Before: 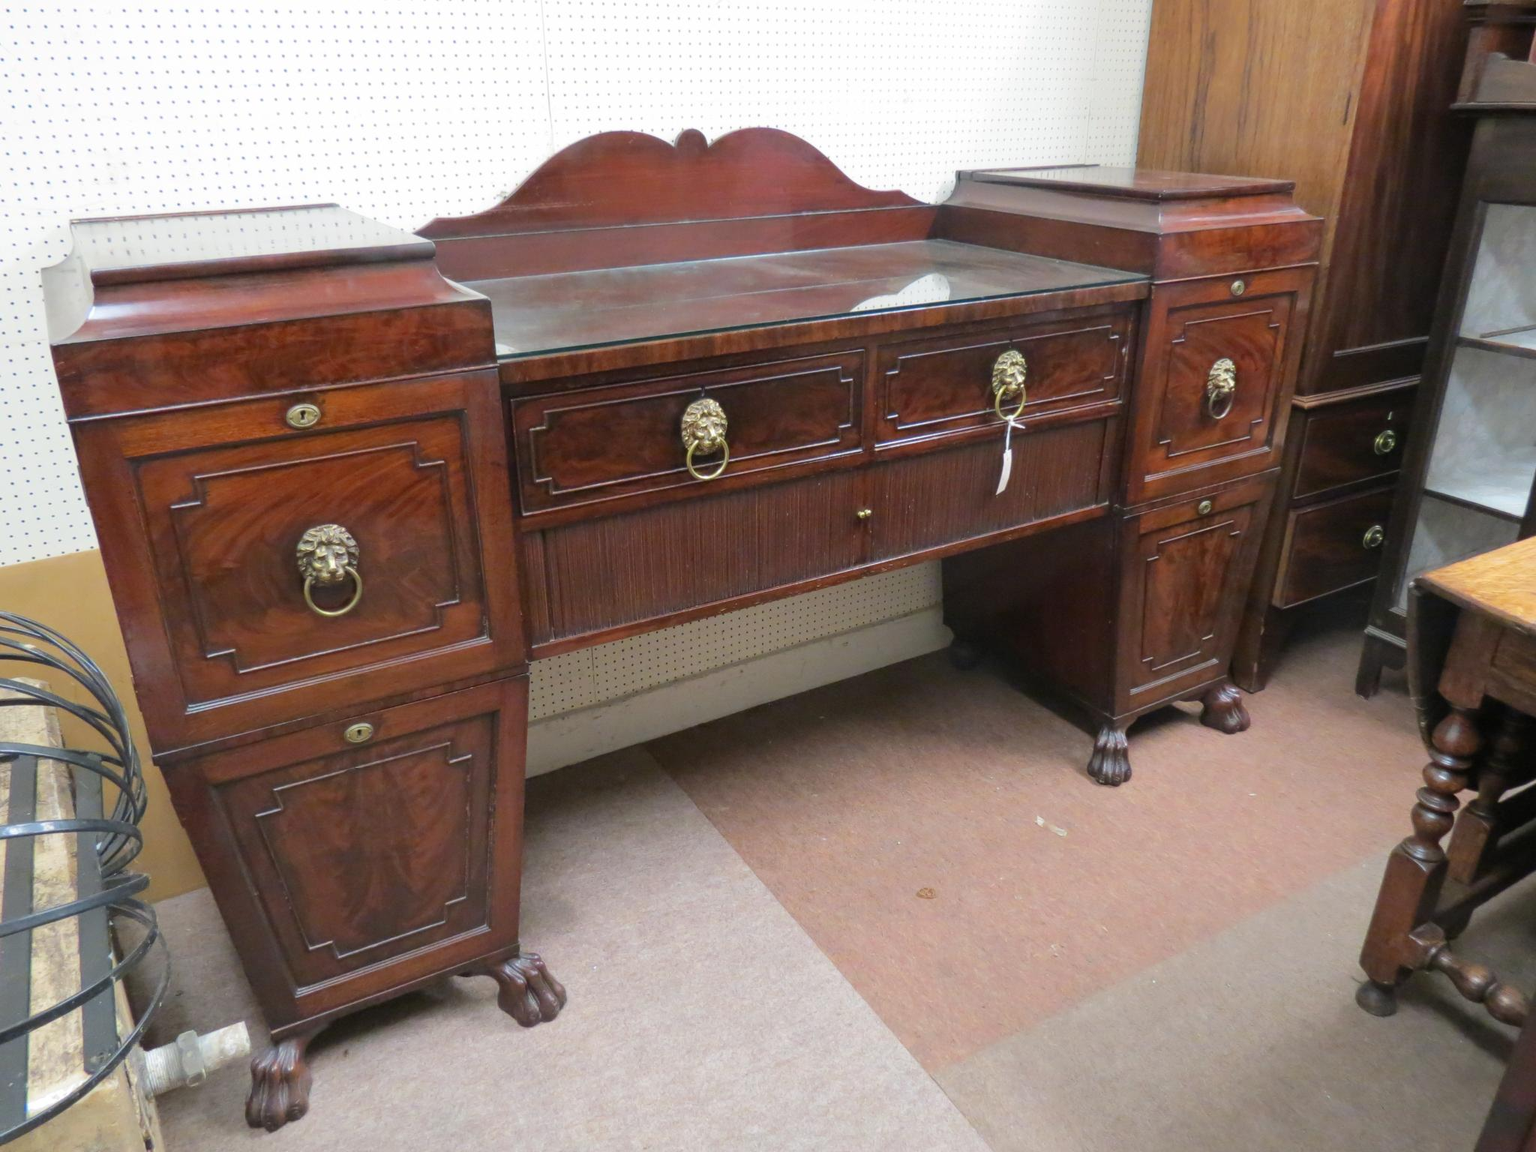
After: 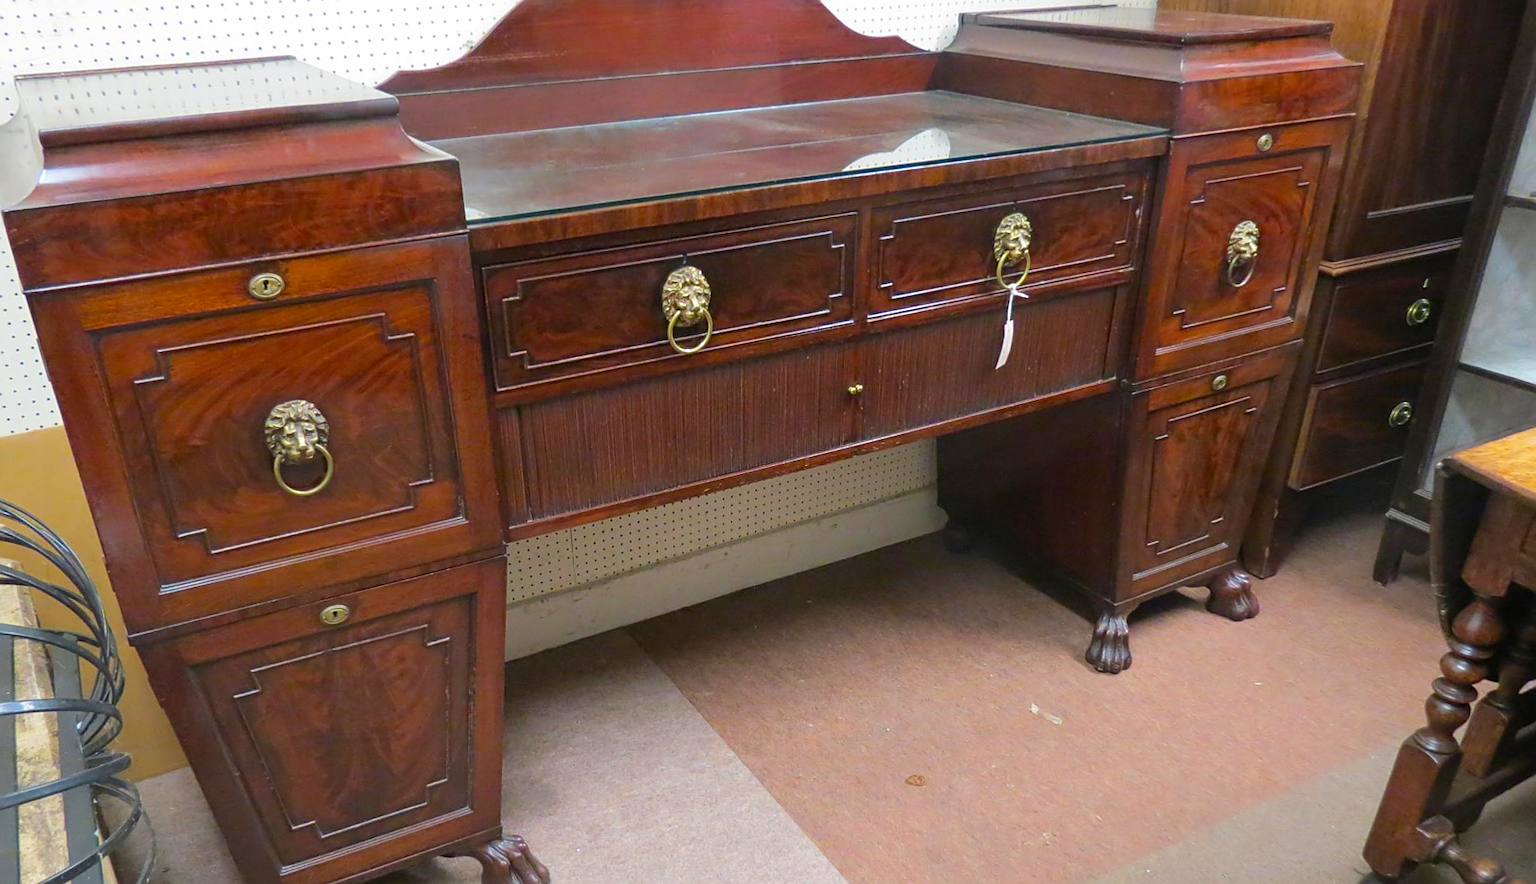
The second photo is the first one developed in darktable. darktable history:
crop: top 13.819%, bottom 11.169%
sharpen: on, module defaults
color balance rgb: perceptual saturation grading › global saturation 20%, global vibrance 20%
rotate and perspective: rotation 0.074°, lens shift (vertical) 0.096, lens shift (horizontal) -0.041, crop left 0.043, crop right 0.952, crop top 0.024, crop bottom 0.979
